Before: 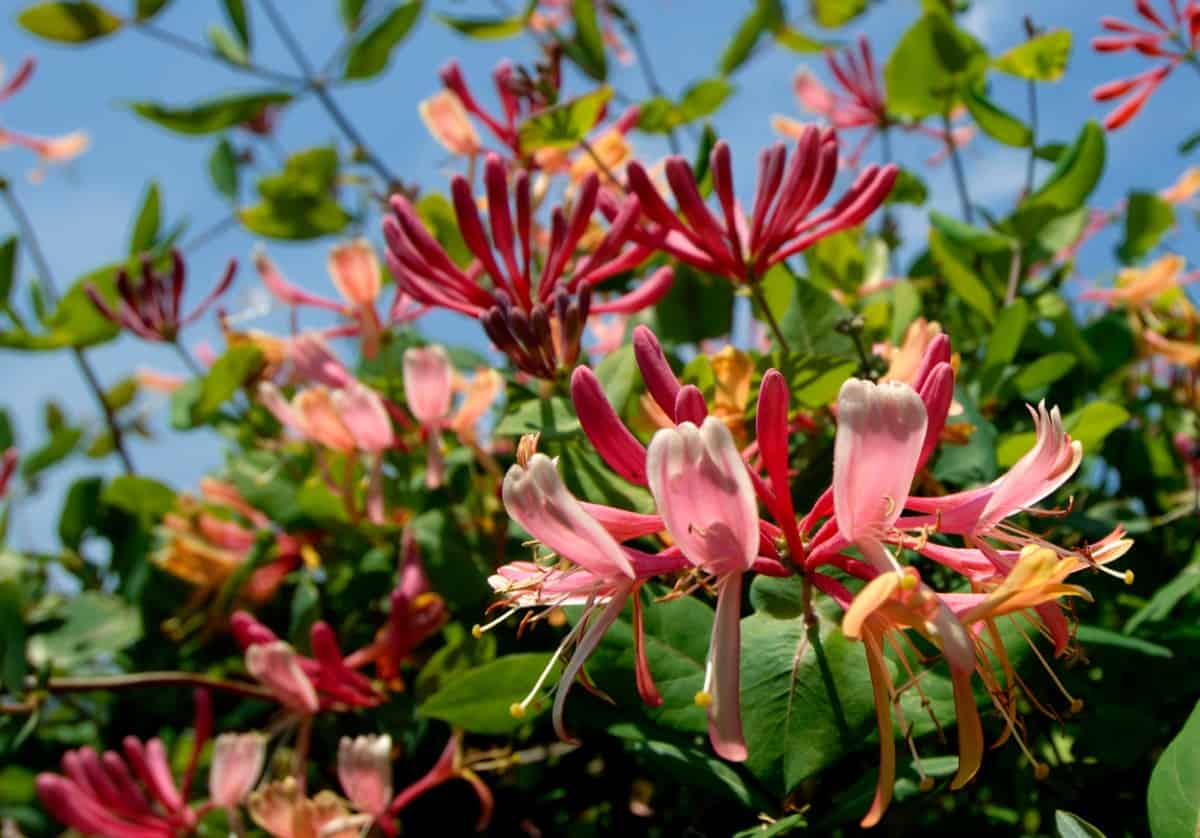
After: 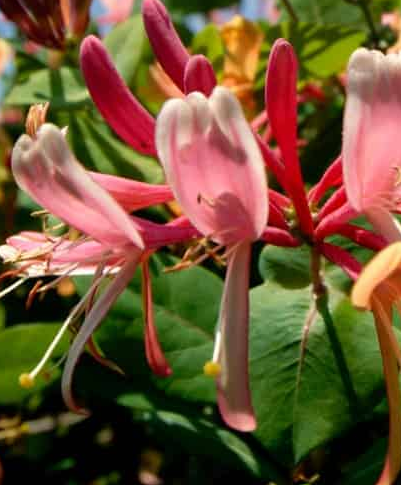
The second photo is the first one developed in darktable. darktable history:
crop: left 40.939%, top 39.387%, right 25.589%, bottom 2.647%
